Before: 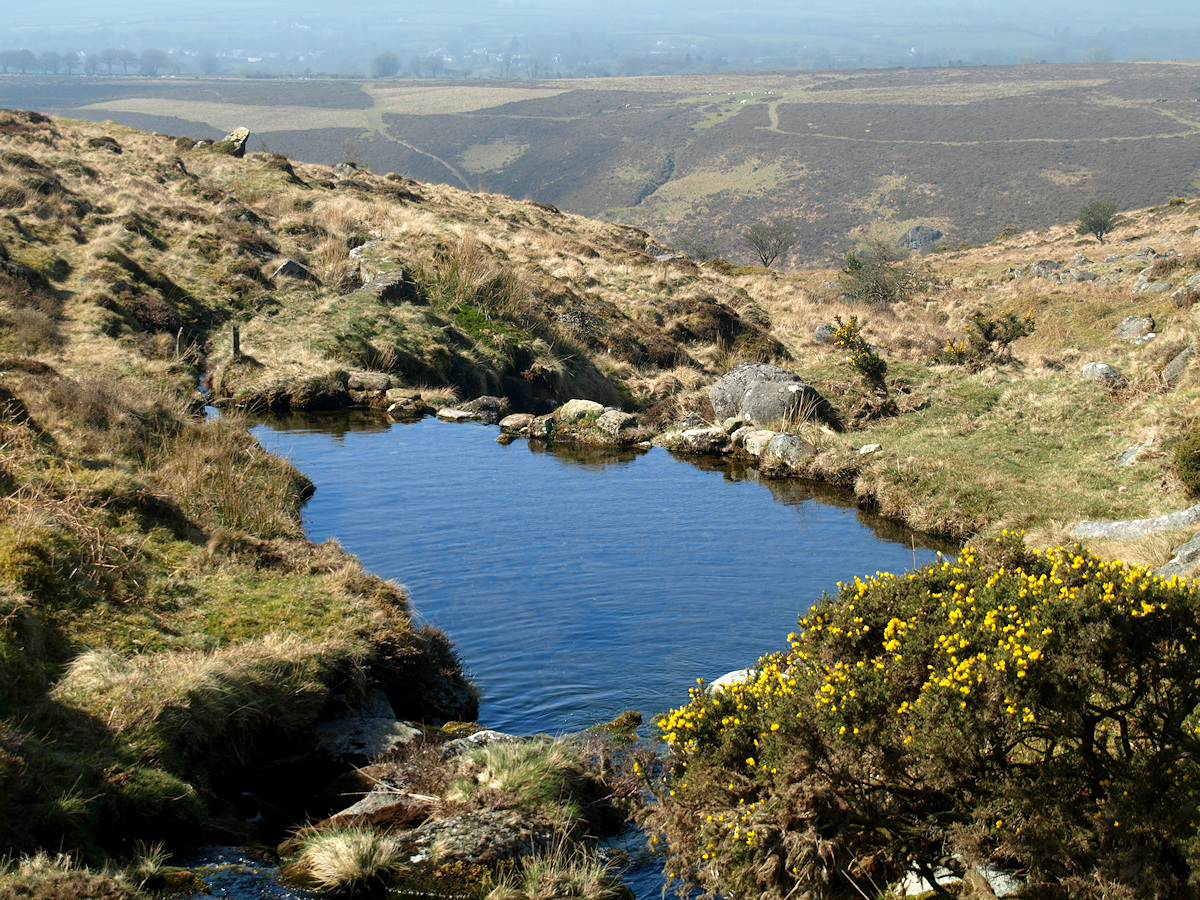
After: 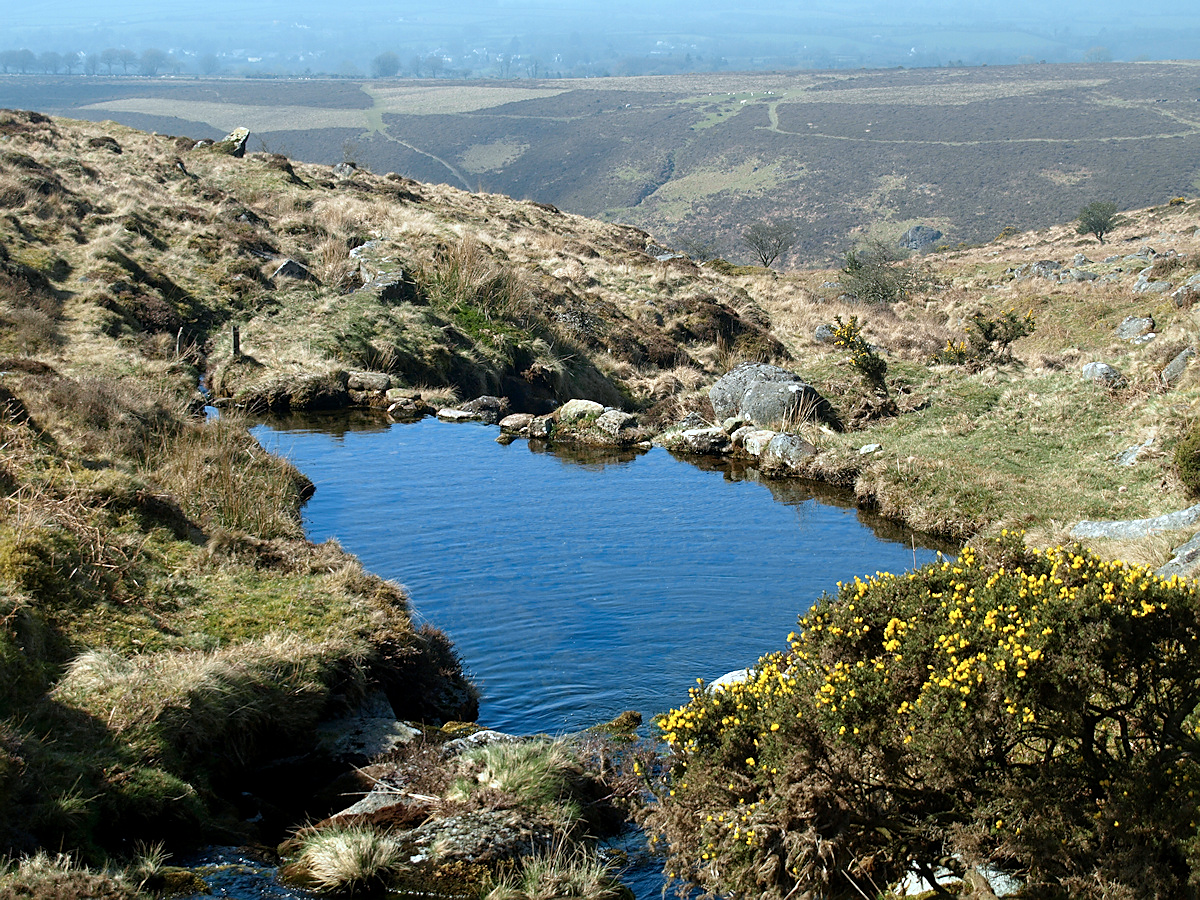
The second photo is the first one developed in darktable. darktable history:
color correction: highlights a* -4.18, highlights b* -10.81
sharpen: radius 1.864, amount 0.398, threshold 1.271
